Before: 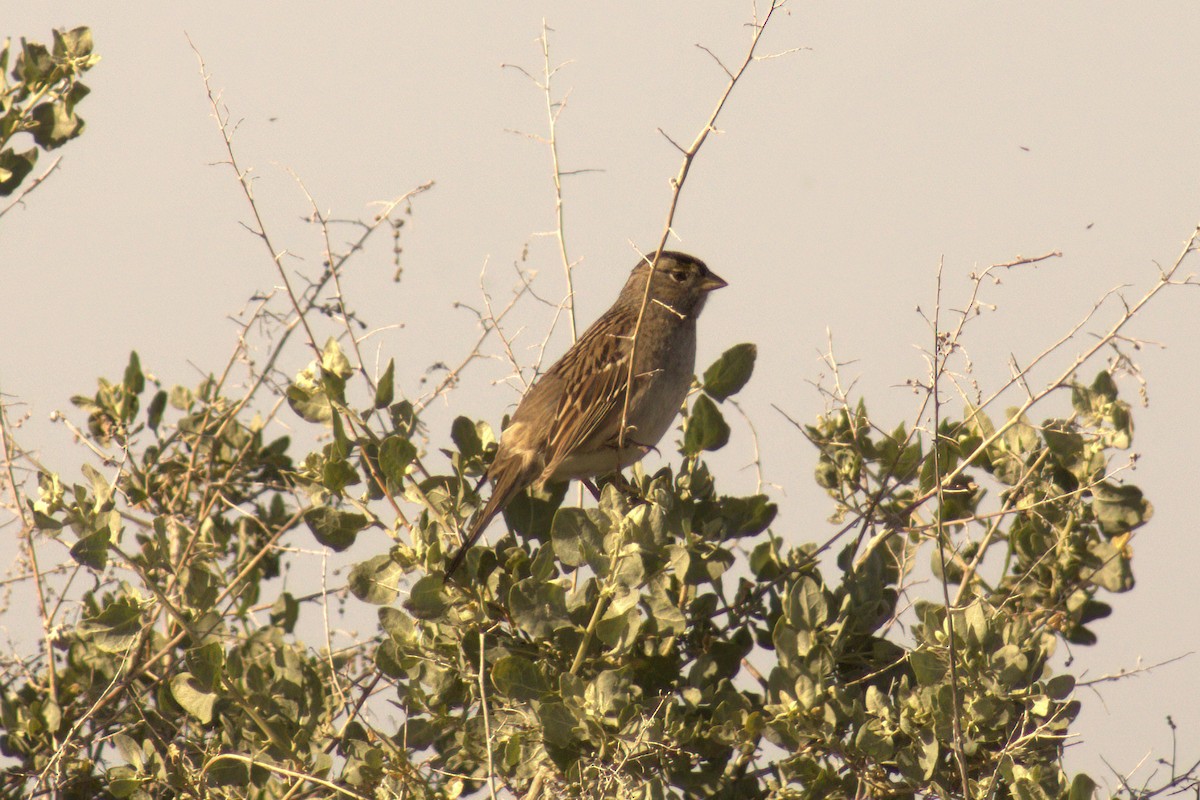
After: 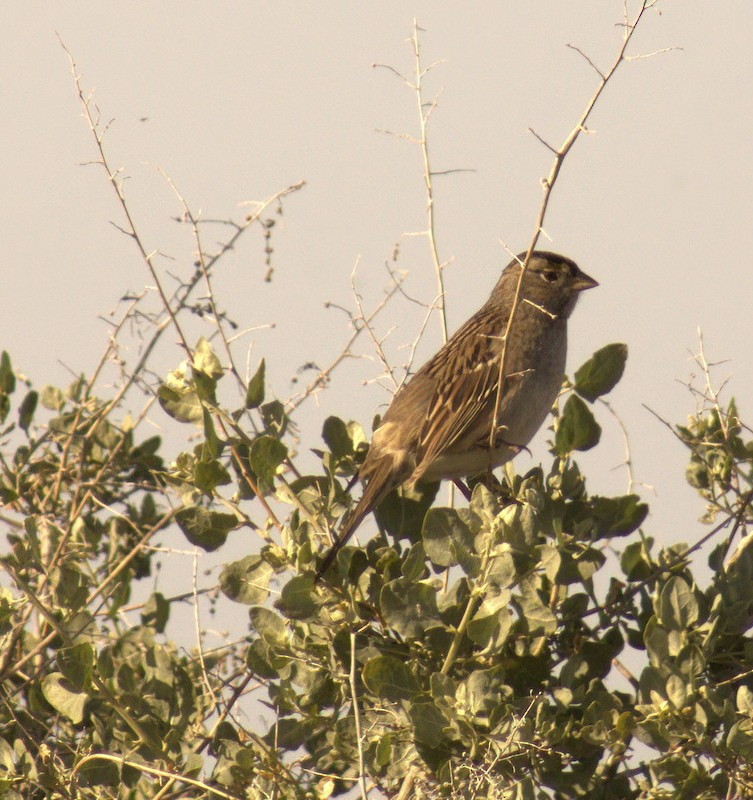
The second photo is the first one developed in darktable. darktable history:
crop: left 10.772%, right 26.471%
